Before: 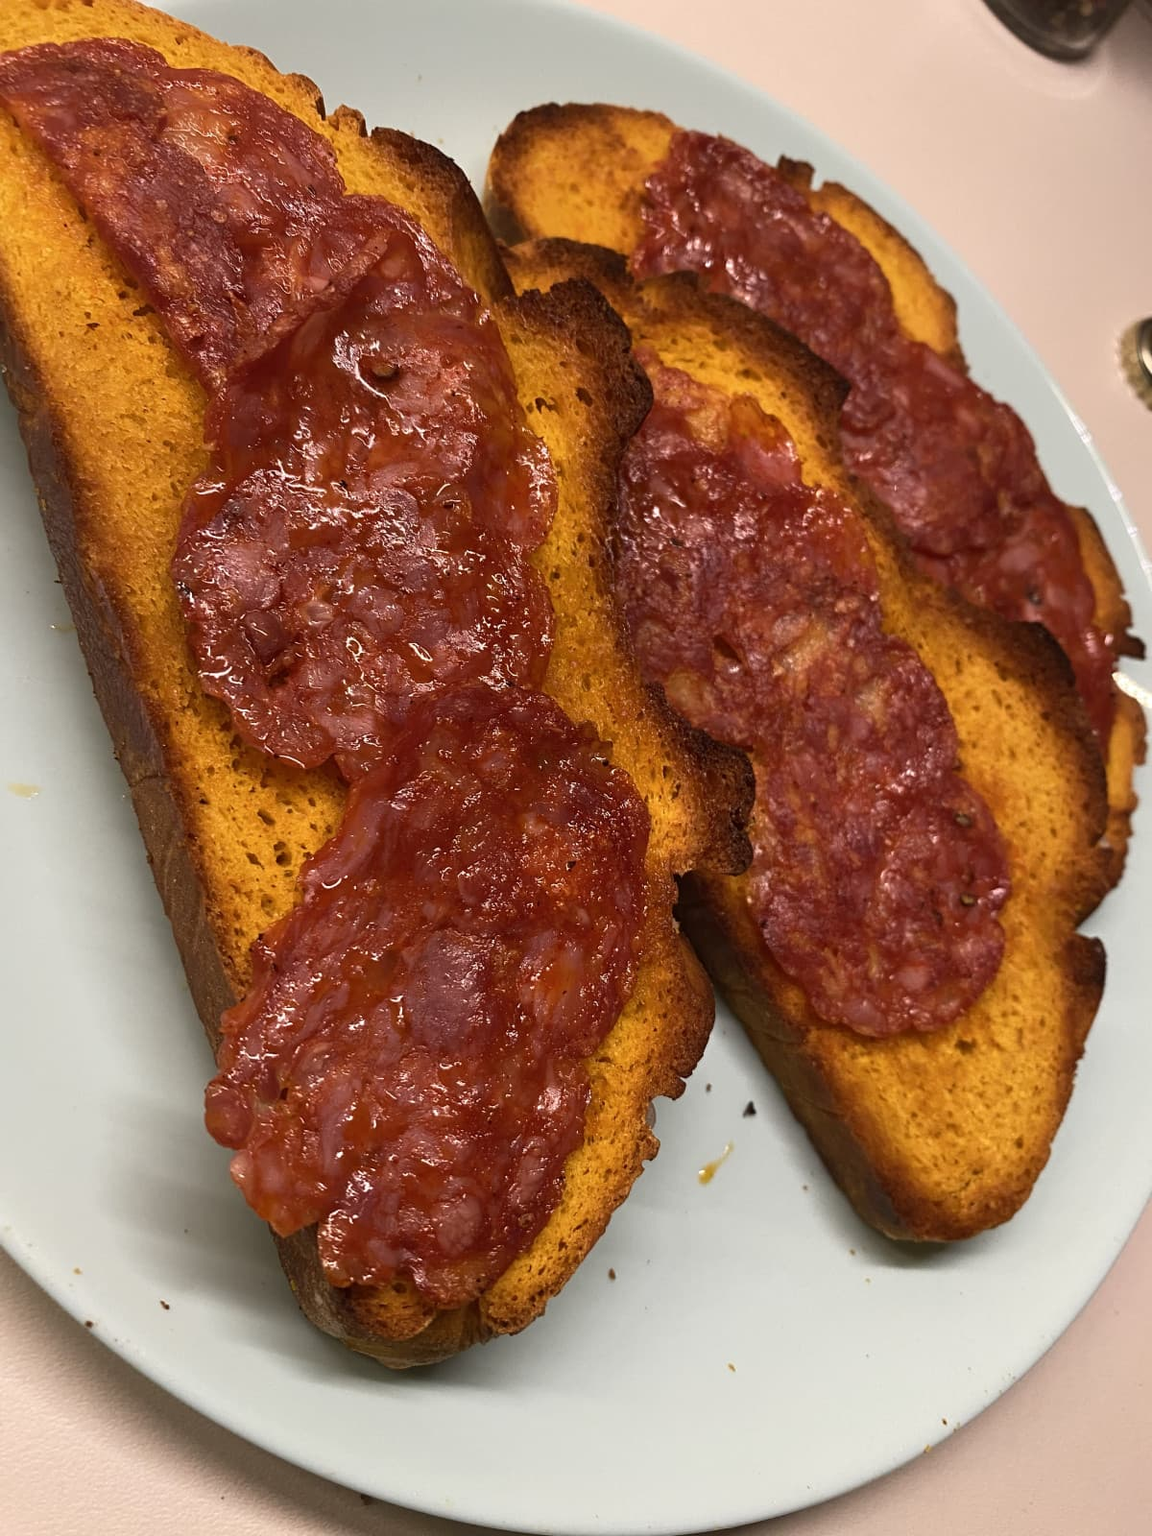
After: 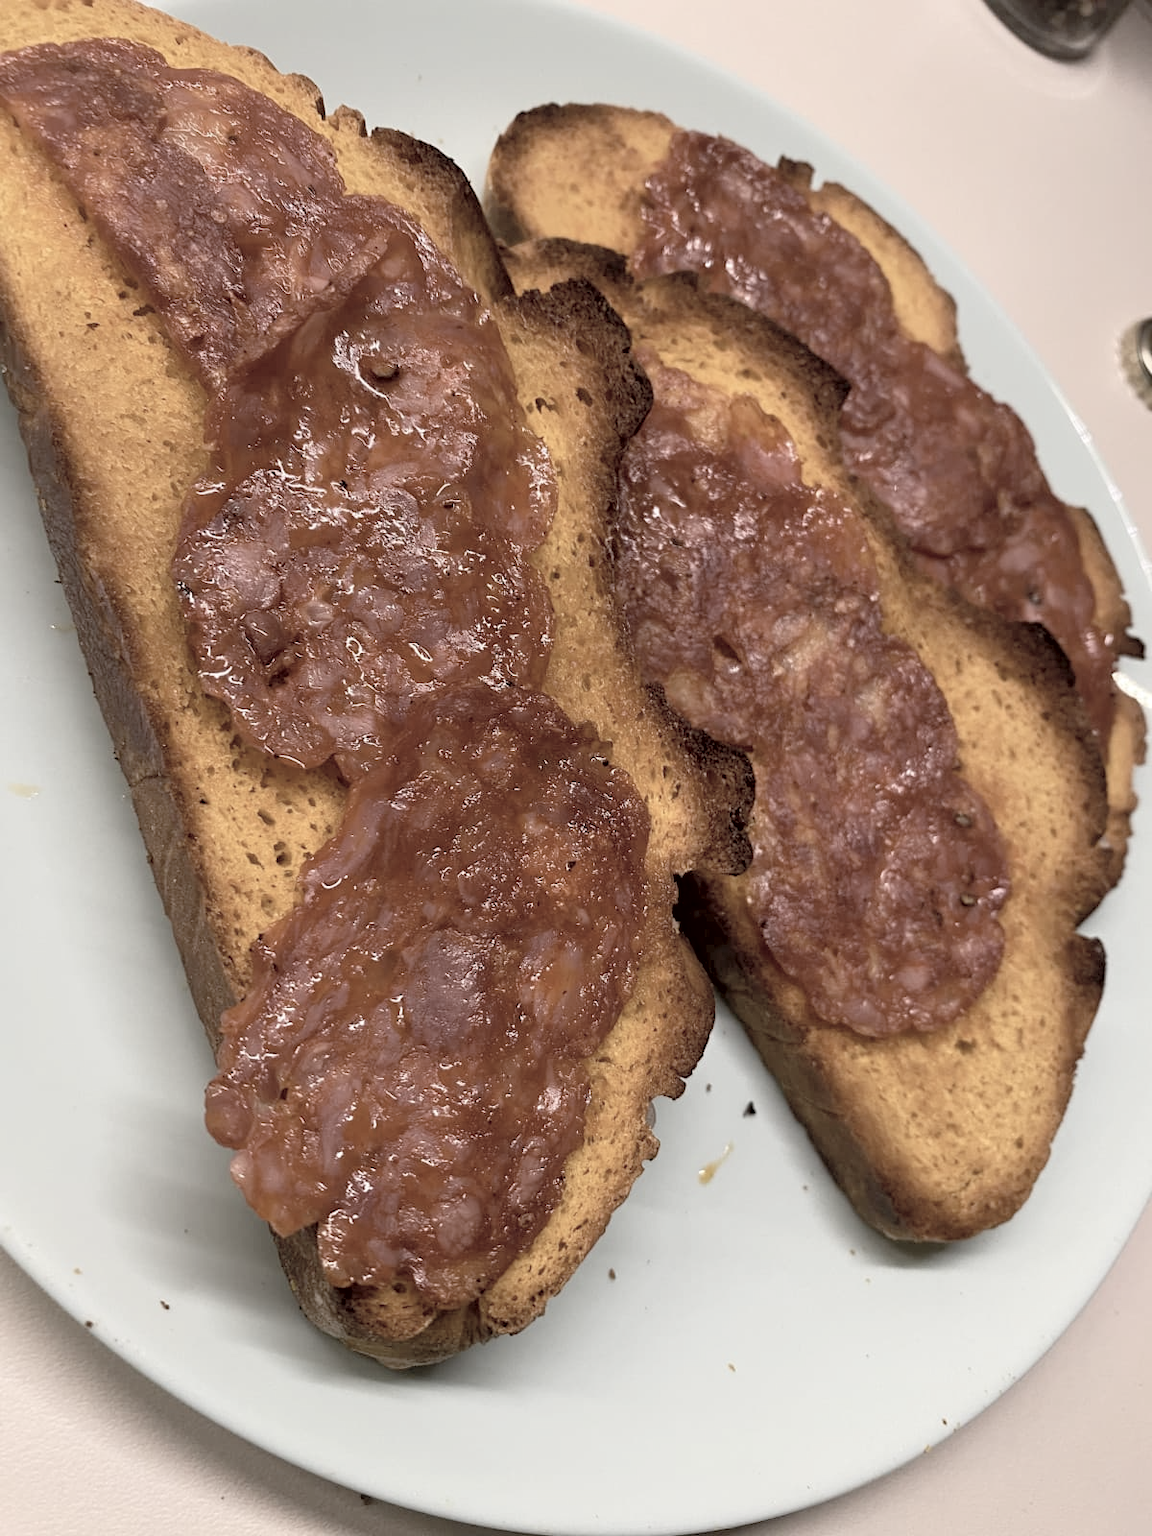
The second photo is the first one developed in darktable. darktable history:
contrast brightness saturation: brightness 0.18, saturation -0.5
exposure: black level correction 0.009, exposure 0.014 EV, compensate highlight preservation false
